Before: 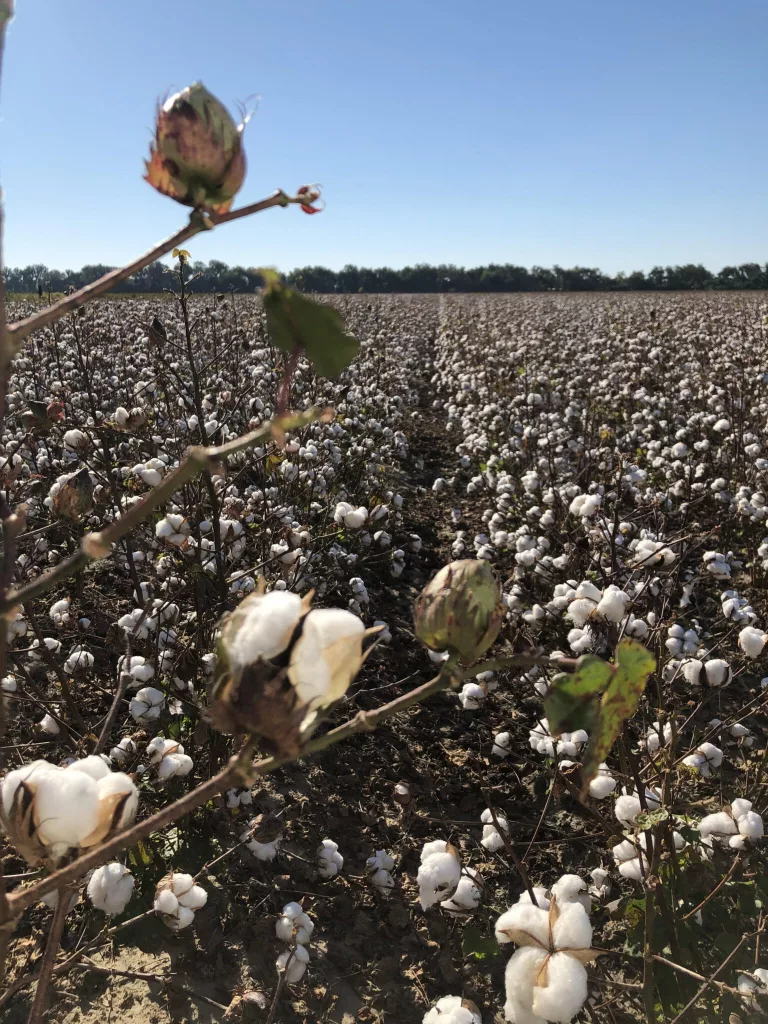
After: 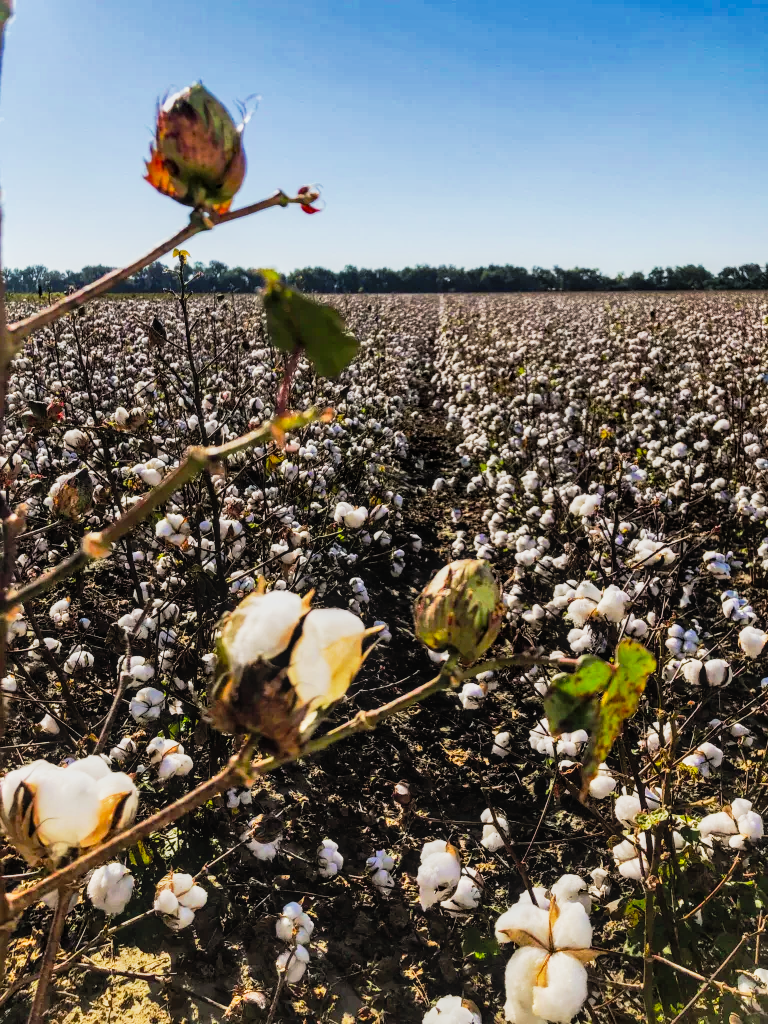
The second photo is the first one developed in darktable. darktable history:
local contrast: on, module defaults
tone curve: curves: ch0 [(0, 0.013) (0.074, 0.044) (0.251, 0.234) (0.472, 0.511) (0.63, 0.752) (0.746, 0.866) (0.899, 0.956) (1, 1)]; ch1 [(0, 0) (0.08, 0.08) (0.347, 0.394) (0.455, 0.441) (0.5, 0.5) (0.517, 0.53) (0.563, 0.611) (0.617, 0.682) (0.756, 0.788) (0.92, 0.92) (1, 1)]; ch2 [(0, 0) (0.096, 0.056) (0.304, 0.204) (0.5, 0.5) (0.539, 0.575) (0.597, 0.644) (0.92, 0.92) (1, 1)], preserve colors none
exposure: black level correction -0.001, exposure 0.079 EV, compensate exposure bias true, compensate highlight preservation false
filmic rgb: middle gray luminance 18.35%, black relative exposure -8.92 EV, white relative exposure 3.7 EV, threshold 5.94 EV, target black luminance 0%, hardness 4.86, latitude 67.91%, contrast 0.95, highlights saturation mix 20.86%, shadows ↔ highlights balance 21.84%, color science v5 (2021), contrast in shadows safe, contrast in highlights safe, enable highlight reconstruction true
shadows and highlights: low approximation 0.01, soften with gaussian
